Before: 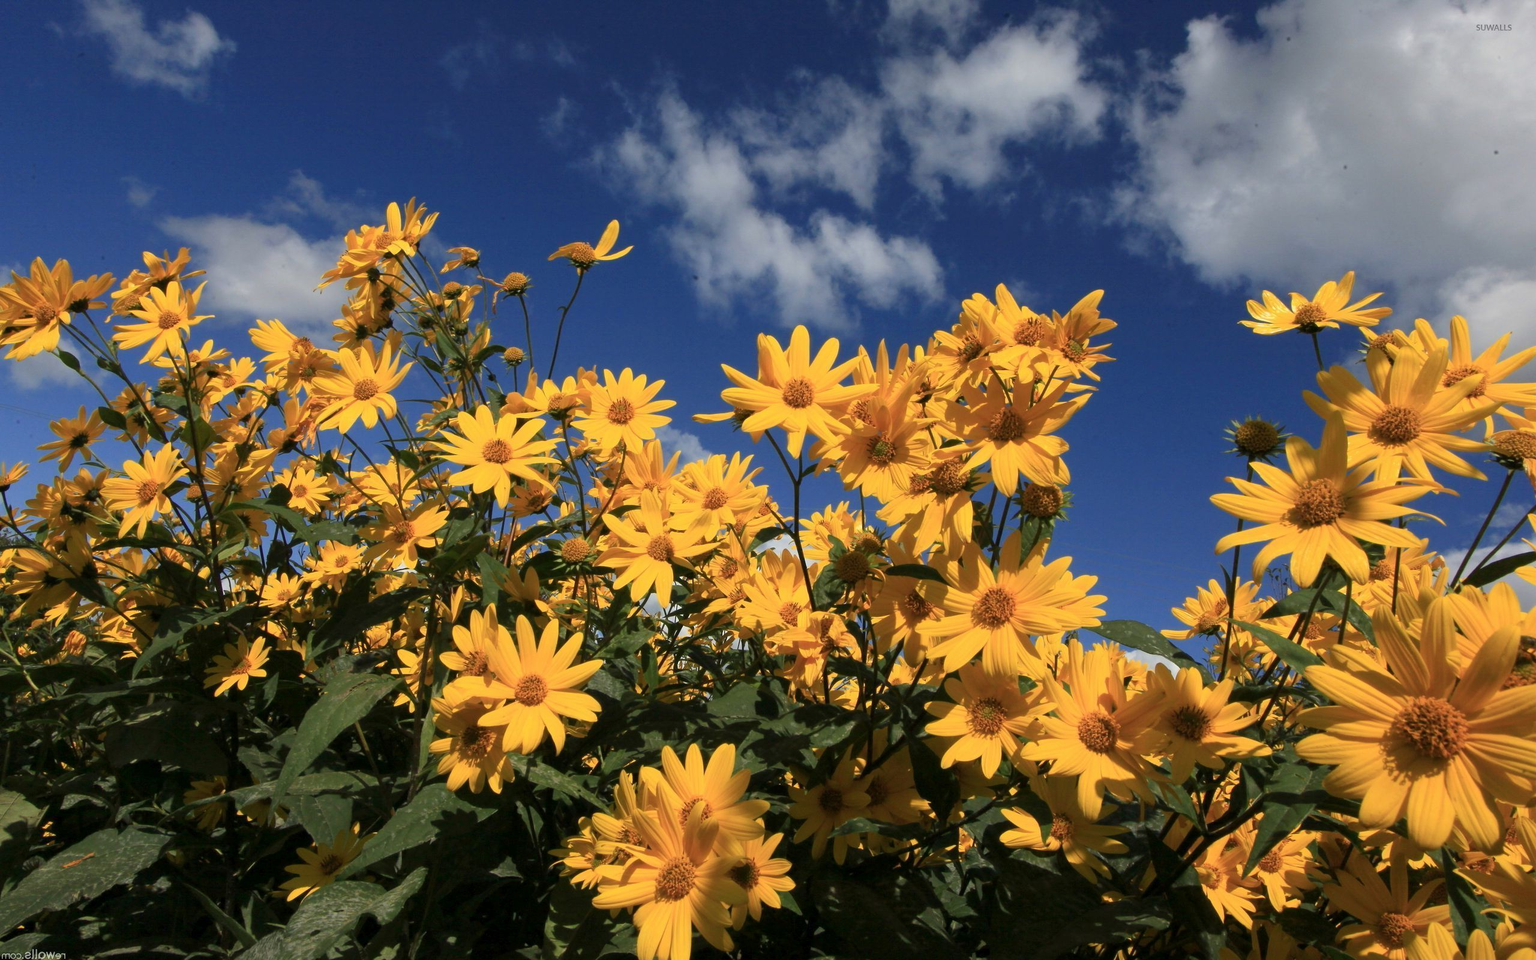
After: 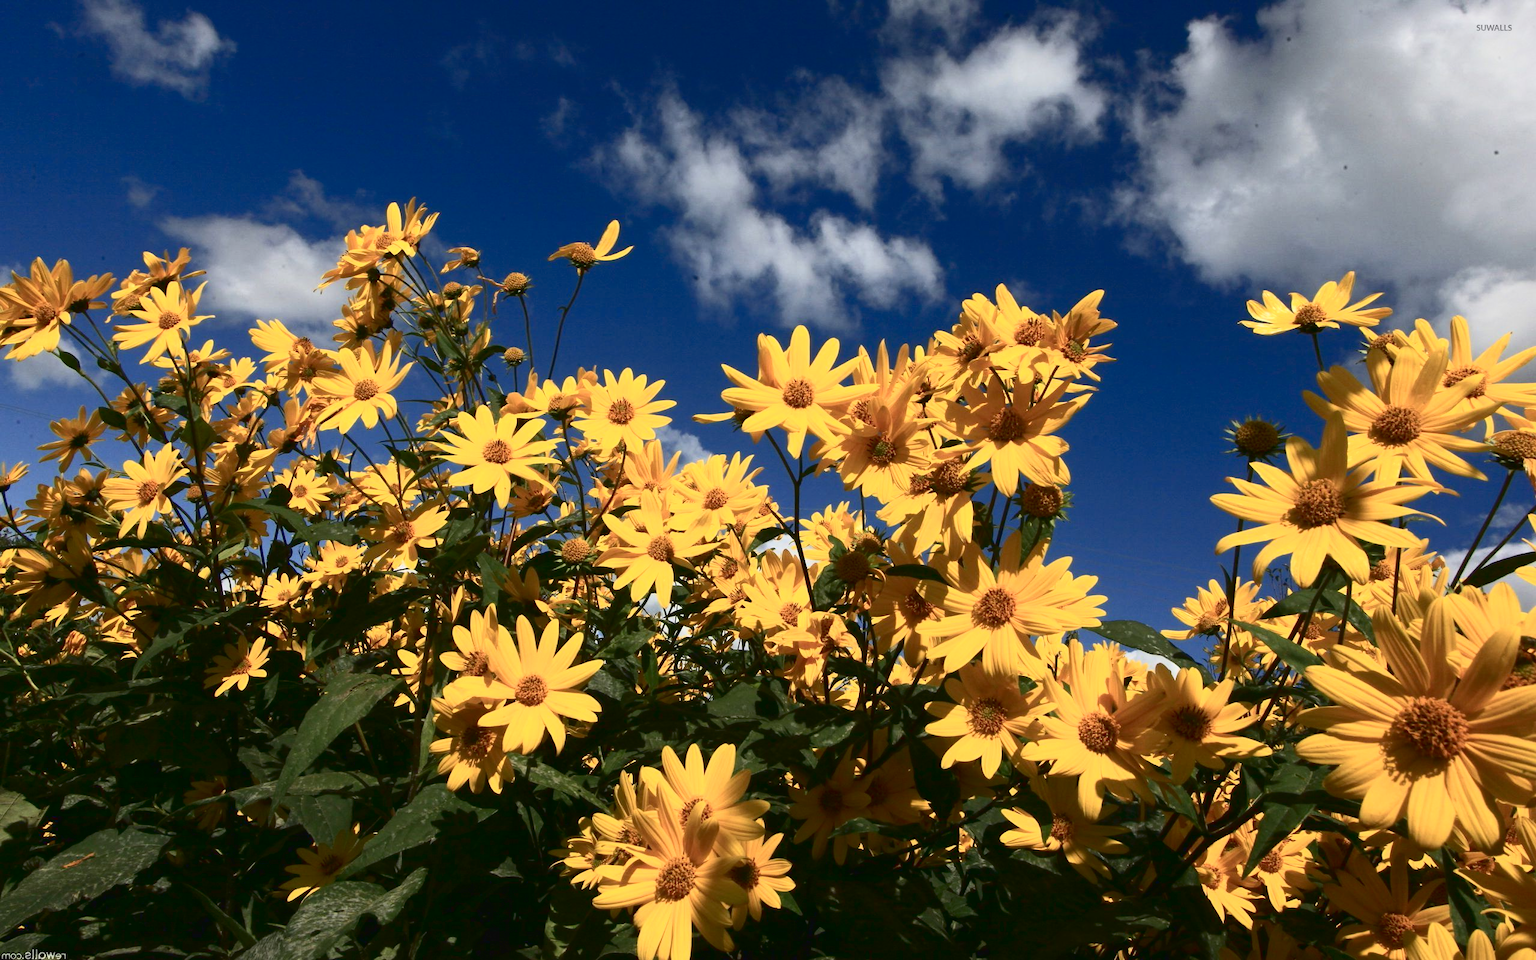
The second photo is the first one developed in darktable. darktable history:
tone curve: curves: ch0 [(0, 0.024) (0.119, 0.146) (0.474, 0.464) (0.718, 0.721) (0.817, 0.839) (1, 0.998)]; ch1 [(0, 0) (0.377, 0.416) (0.439, 0.451) (0.477, 0.477) (0.501, 0.497) (0.538, 0.544) (0.58, 0.602) (0.664, 0.676) (0.783, 0.804) (1, 1)]; ch2 [(0, 0) (0.38, 0.405) (0.463, 0.456) (0.498, 0.497) (0.524, 0.535) (0.578, 0.576) (0.648, 0.665) (1, 1)], color space Lab, linked channels, preserve colors none
contrast brightness saturation: contrast 0.273
